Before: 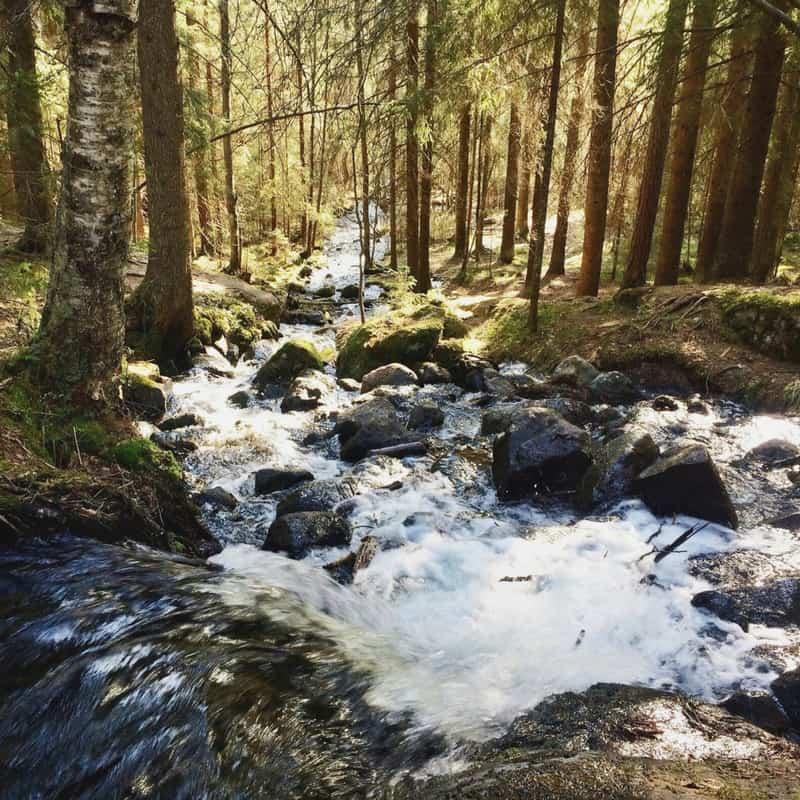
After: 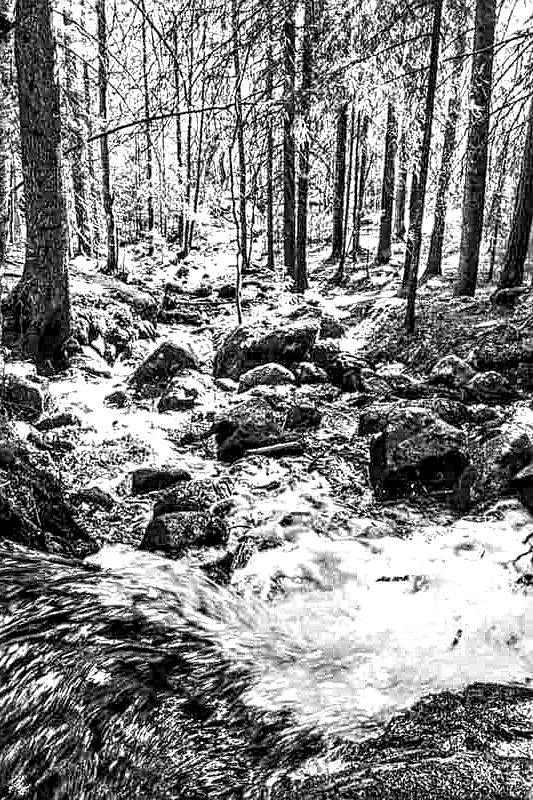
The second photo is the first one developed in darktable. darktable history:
sharpen: on, module defaults
crop and rotate: left 15.446%, right 17.836%
exposure: black level correction 0.001, exposure 0.5 EV, compensate exposure bias true, compensate highlight preservation false
contrast equalizer: octaves 7, y [[0.5, 0.542, 0.583, 0.625, 0.667, 0.708], [0.5 ×6], [0.5 ×6], [0 ×6], [0 ×6]]
local contrast: detail 203%
monochrome: a 26.22, b 42.67, size 0.8
